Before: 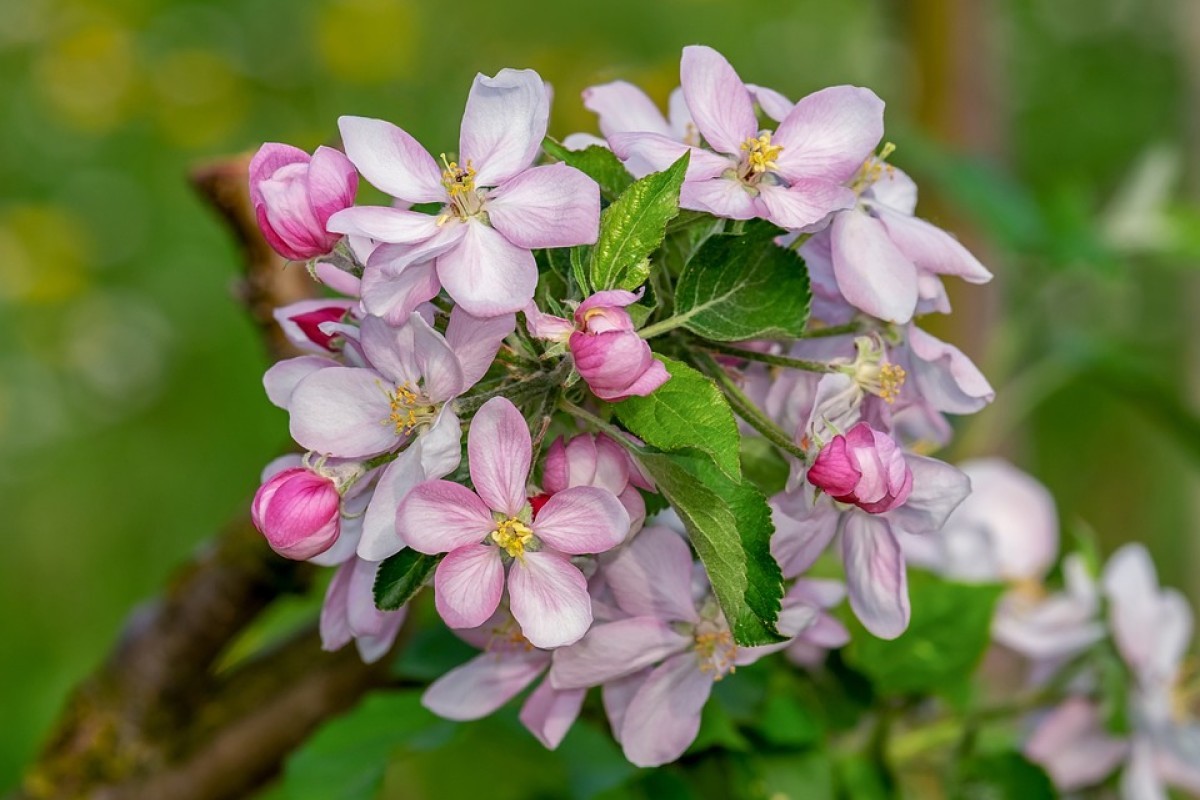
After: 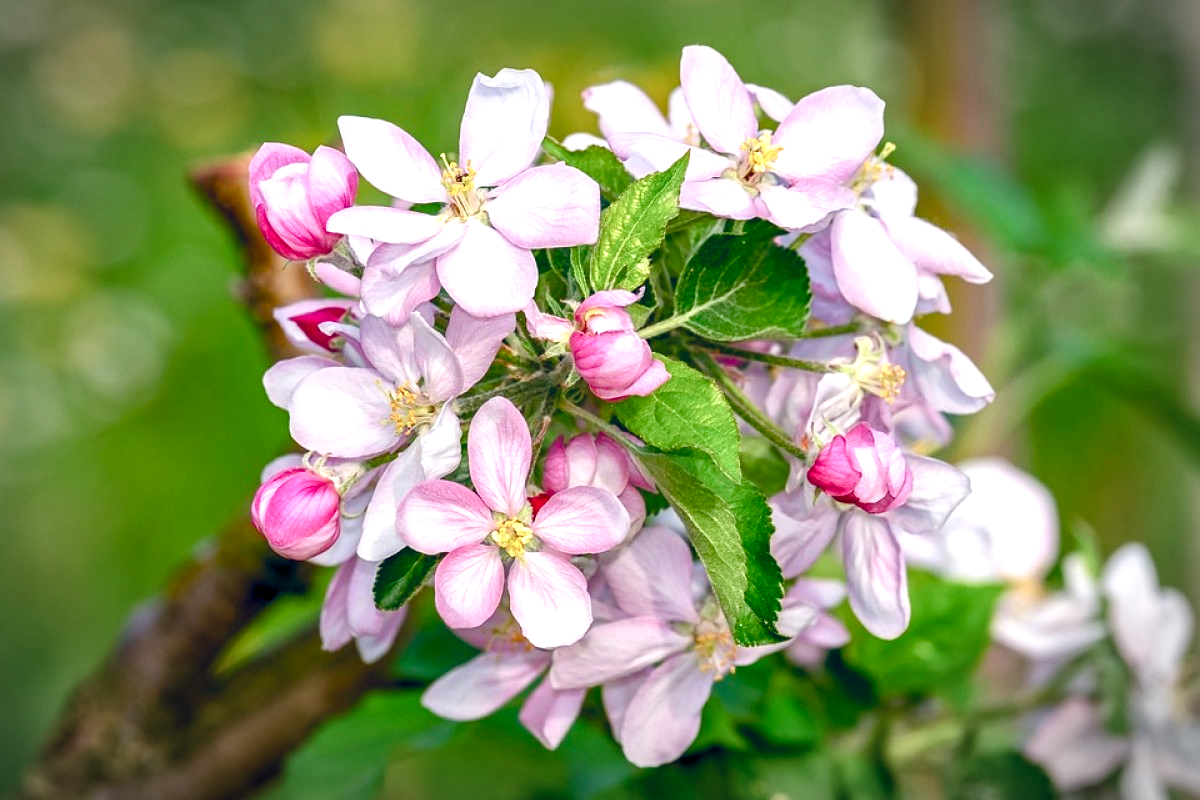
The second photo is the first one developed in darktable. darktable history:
exposure: black level correction 0, exposure 0.697 EV, compensate highlight preservation false
vignetting: automatic ratio true
color balance rgb: highlights gain › luminance 14.701%, global offset › chroma 0.13%, global offset › hue 253.53°, perceptual saturation grading › global saturation 25.077%, perceptual saturation grading › highlights -50.167%, perceptual saturation grading › shadows 30.587%, global vibrance 20%
